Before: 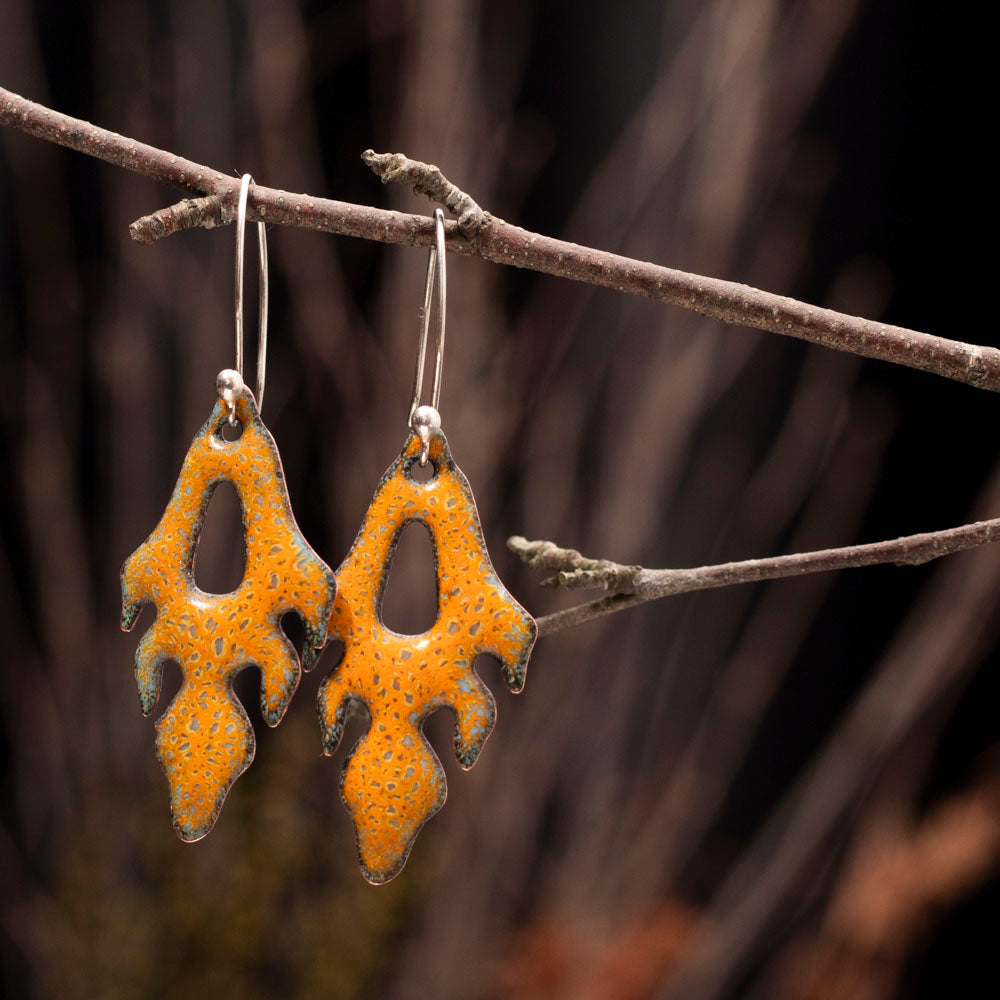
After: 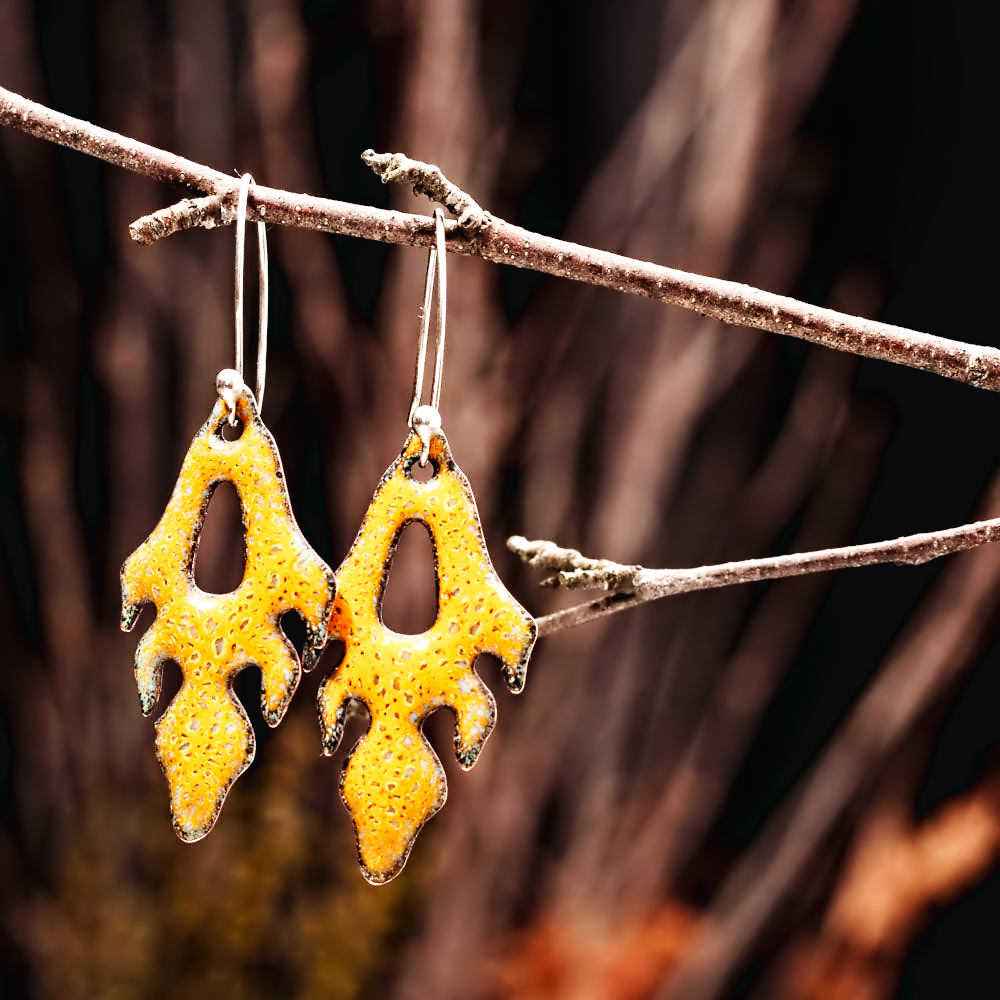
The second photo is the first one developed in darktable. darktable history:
base curve: curves: ch0 [(0, 0.003) (0.001, 0.002) (0.006, 0.004) (0.02, 0.022) (0.048, 0.086) (0.094, 0.234) (0.162, 0.431) (0.258, 0.629) (0.385, 0.8) (0.548, 0.918) (0.751, 0.988) (1, 1)], preserve colors none
contrast equalizer: octaves 7, y [[0.5, 0.542, 0.583, 0.625, 0.667, 0.708], [0.5 ×6], [0.5 ×6], [0, 0.033, 0.067, 0.1, 0.133, 0.167], [0, 0.05, 0.1, 0.15, 0.2, 0.25]]
